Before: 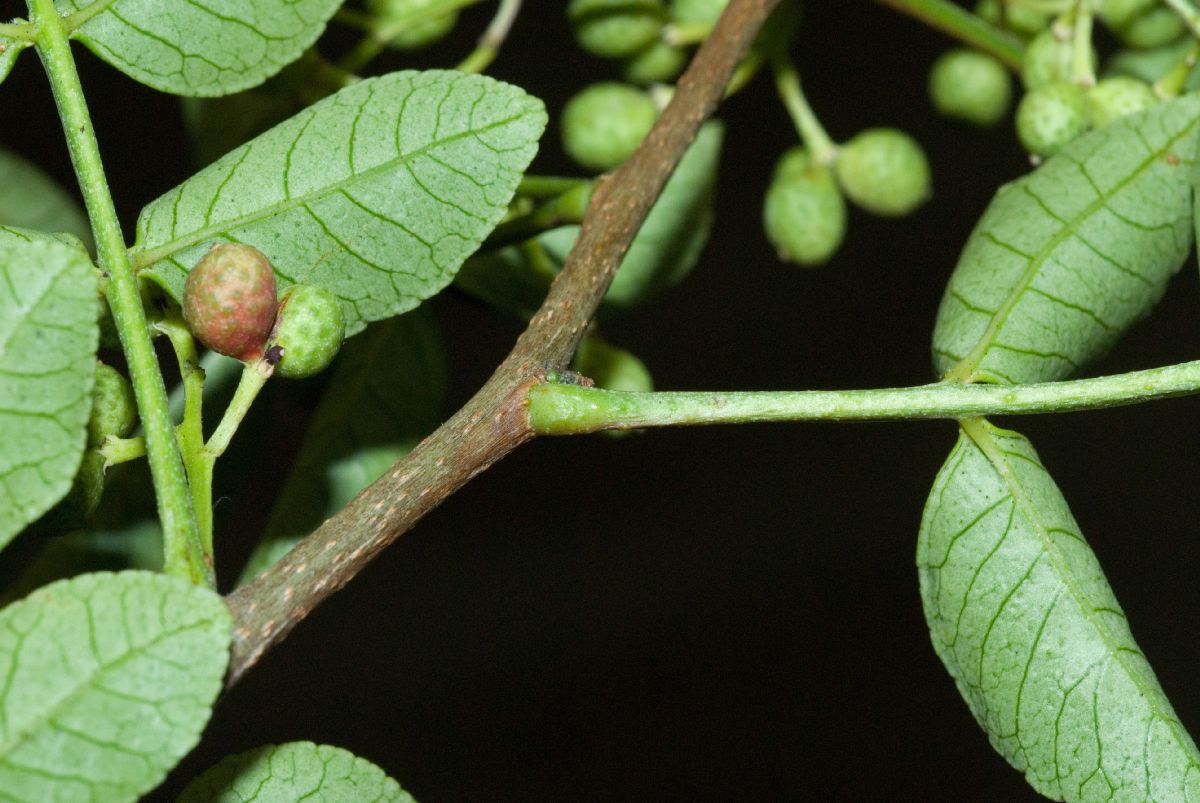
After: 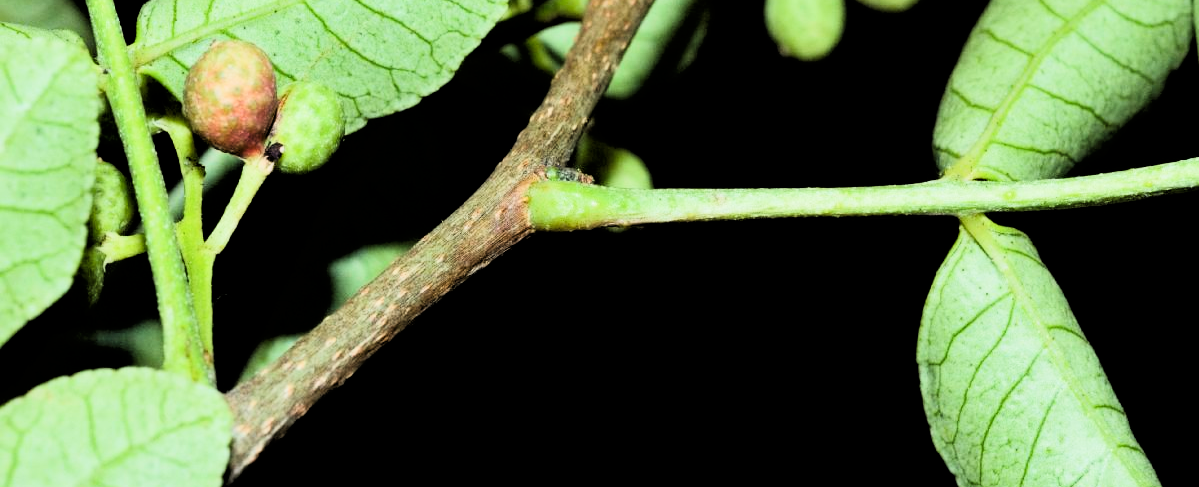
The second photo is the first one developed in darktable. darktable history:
filmic rgb: black relative exposure -16 EV, white relative exposure 6.29 EV, hardness 5.1, contrast 1.35
crop and rotate: top 25.357%, bottom 13.942%
tone curve: curves: ch0 [(0, 0) (0.082, 0.02) (0.129, 0.078) (0.275, 0.301) (0.67, 0.809) (1, 1)], color space Lab, linked channels, preserve colors none
